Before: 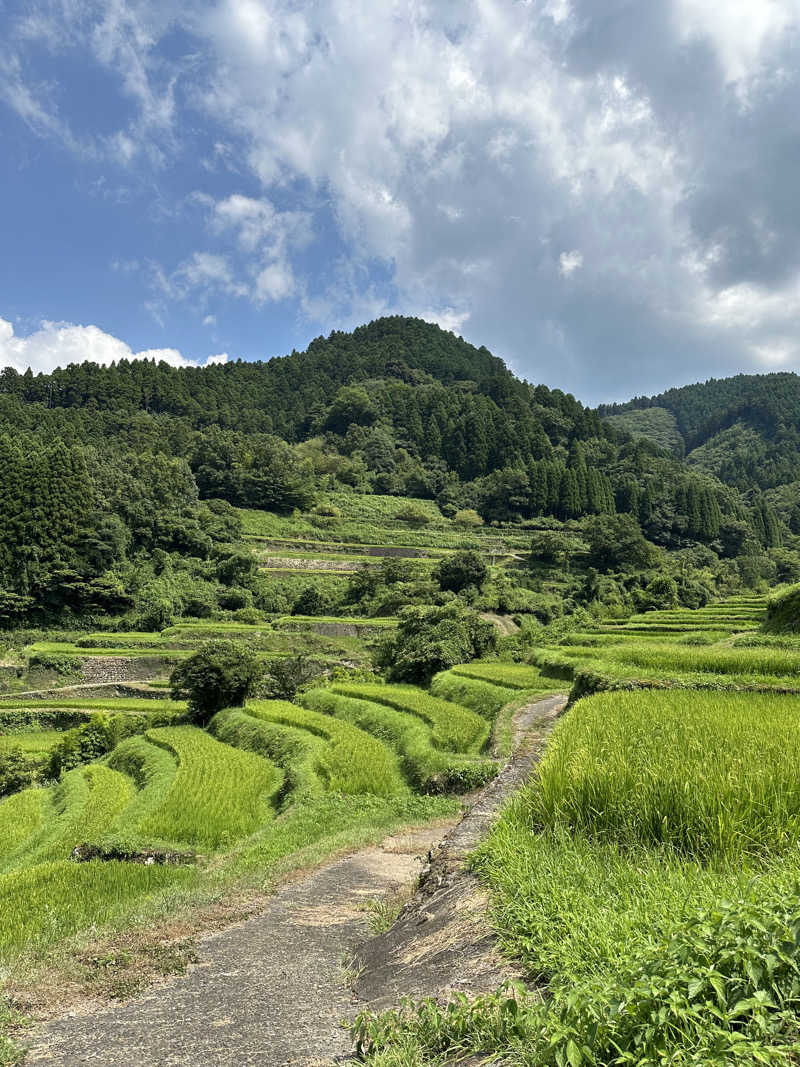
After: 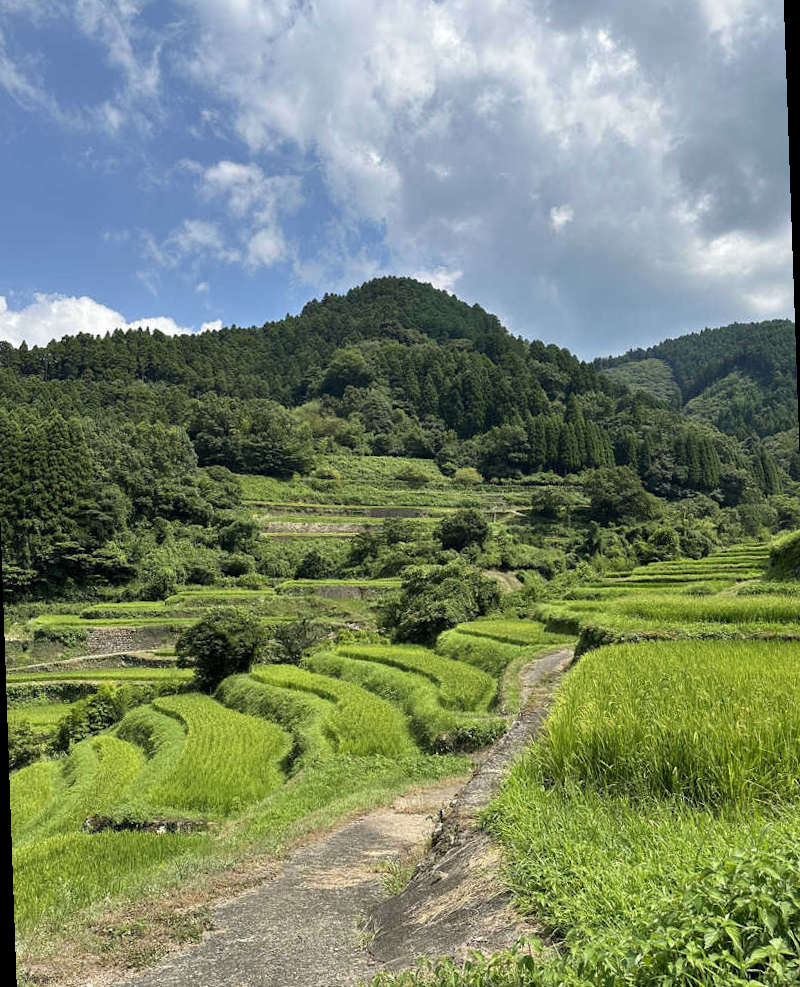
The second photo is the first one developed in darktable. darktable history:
rotate and perspective: rotation -2°, crop left 0.022, crop right 0.978, crop top 0.049, crop bottom 0.951
